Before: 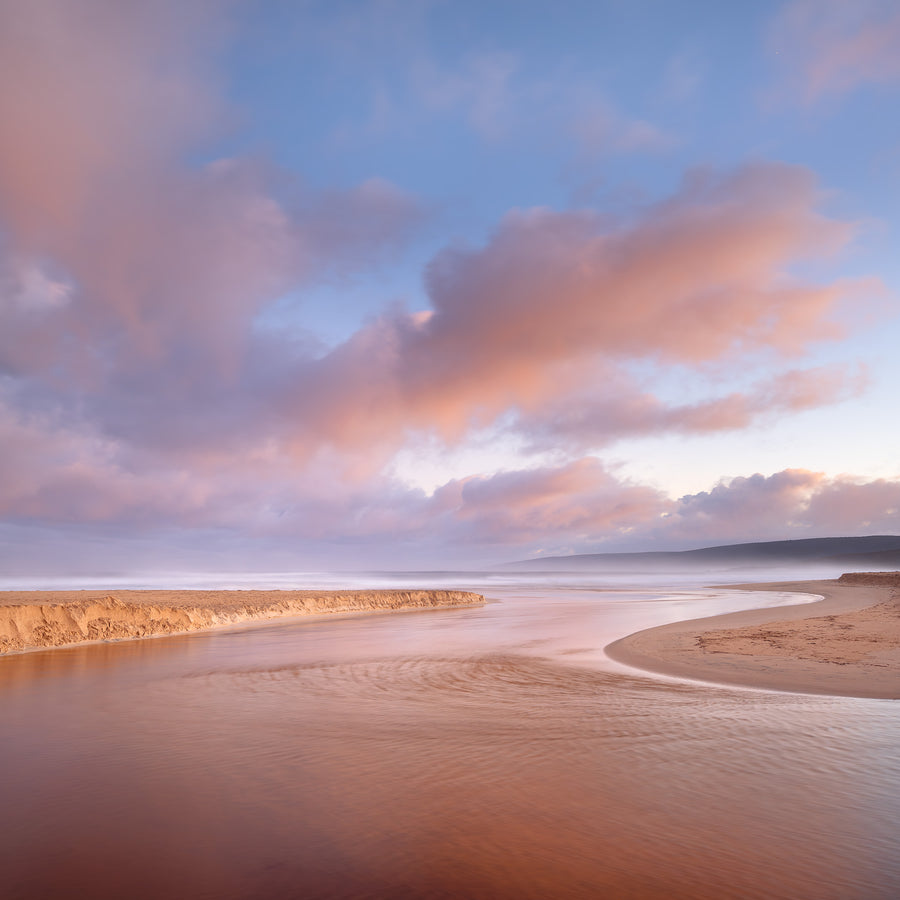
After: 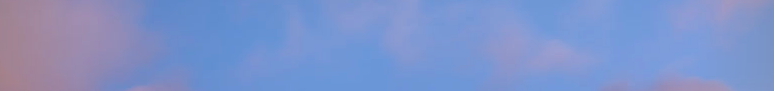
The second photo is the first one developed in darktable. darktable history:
rotate and perspective: rotation -1.17°, automatic cropping off
color balance rgb: perceptual saturation grading › global saturation 30%, global vibrance 20%
crop and rotate: left 9.644%, top 9.491%, right 6.021%, bottom 80.509%
vignetting: fall-off radius 60.92%
